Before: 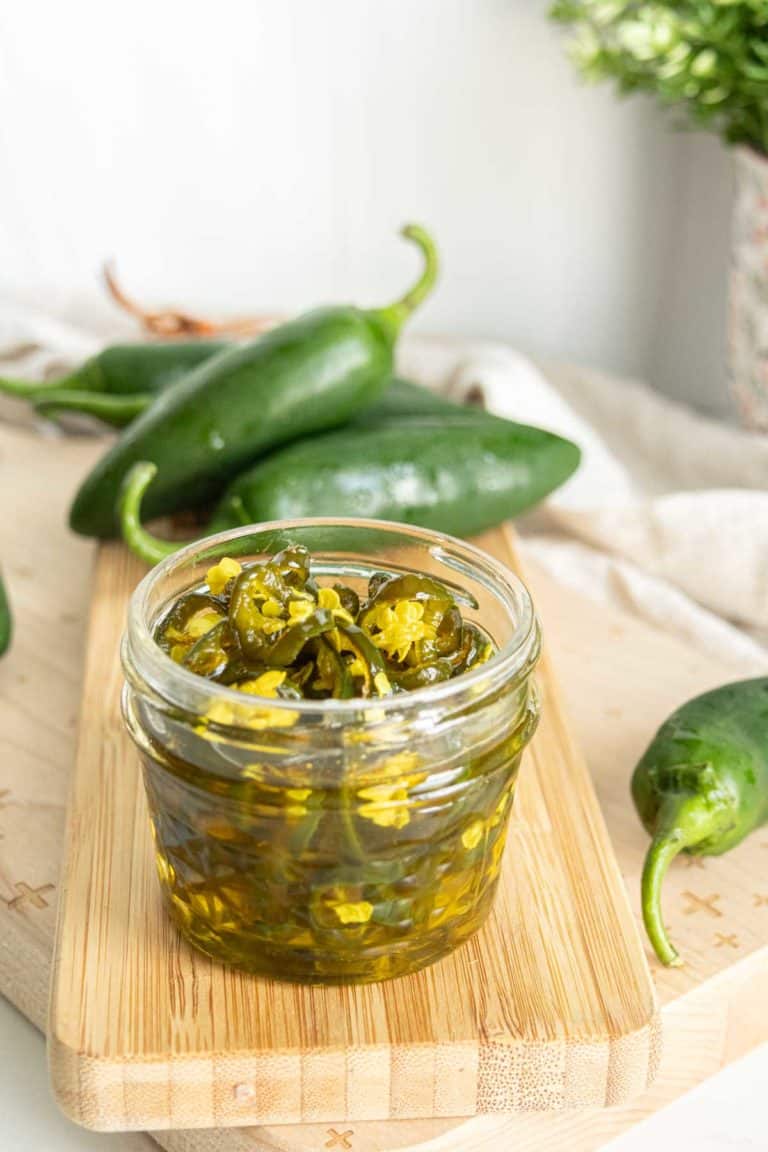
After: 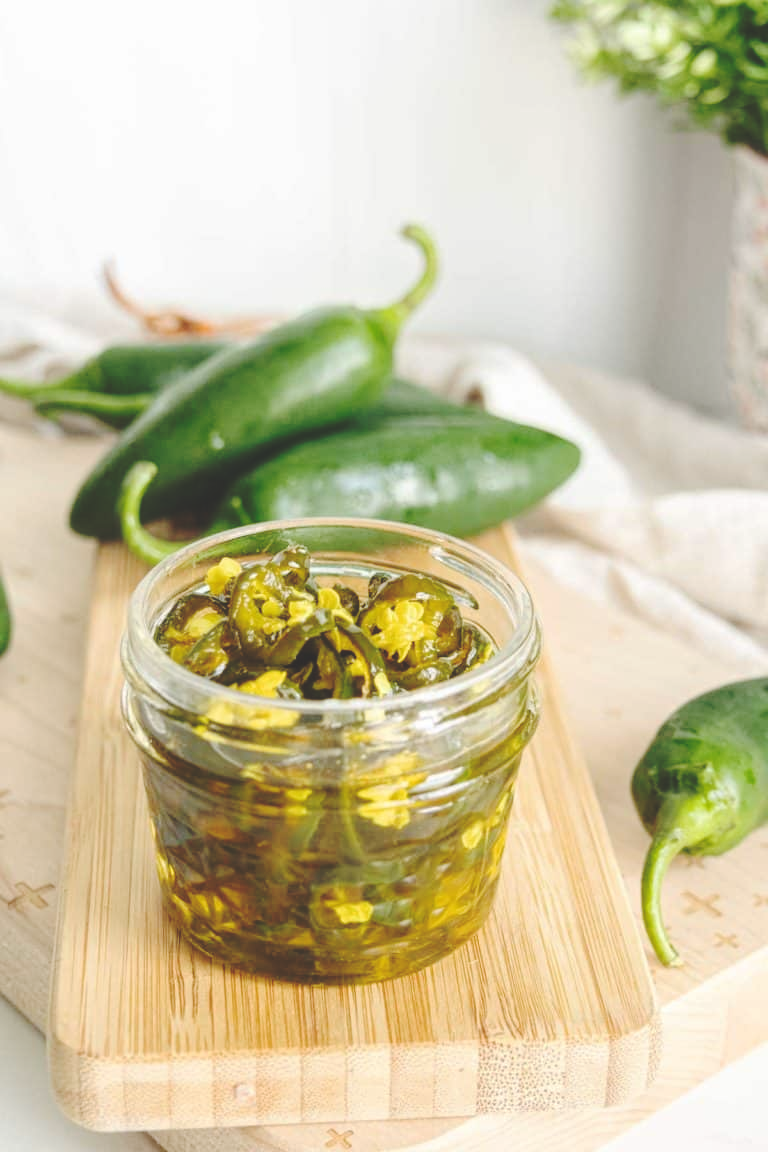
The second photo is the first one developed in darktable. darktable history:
base curve: curves: ch0 [(0, 0.024) (0.055, 0.065) (0.121, 0.166) (0.236, 0.319) (0.693, 0.726) (1, 1)], preserve colors none
